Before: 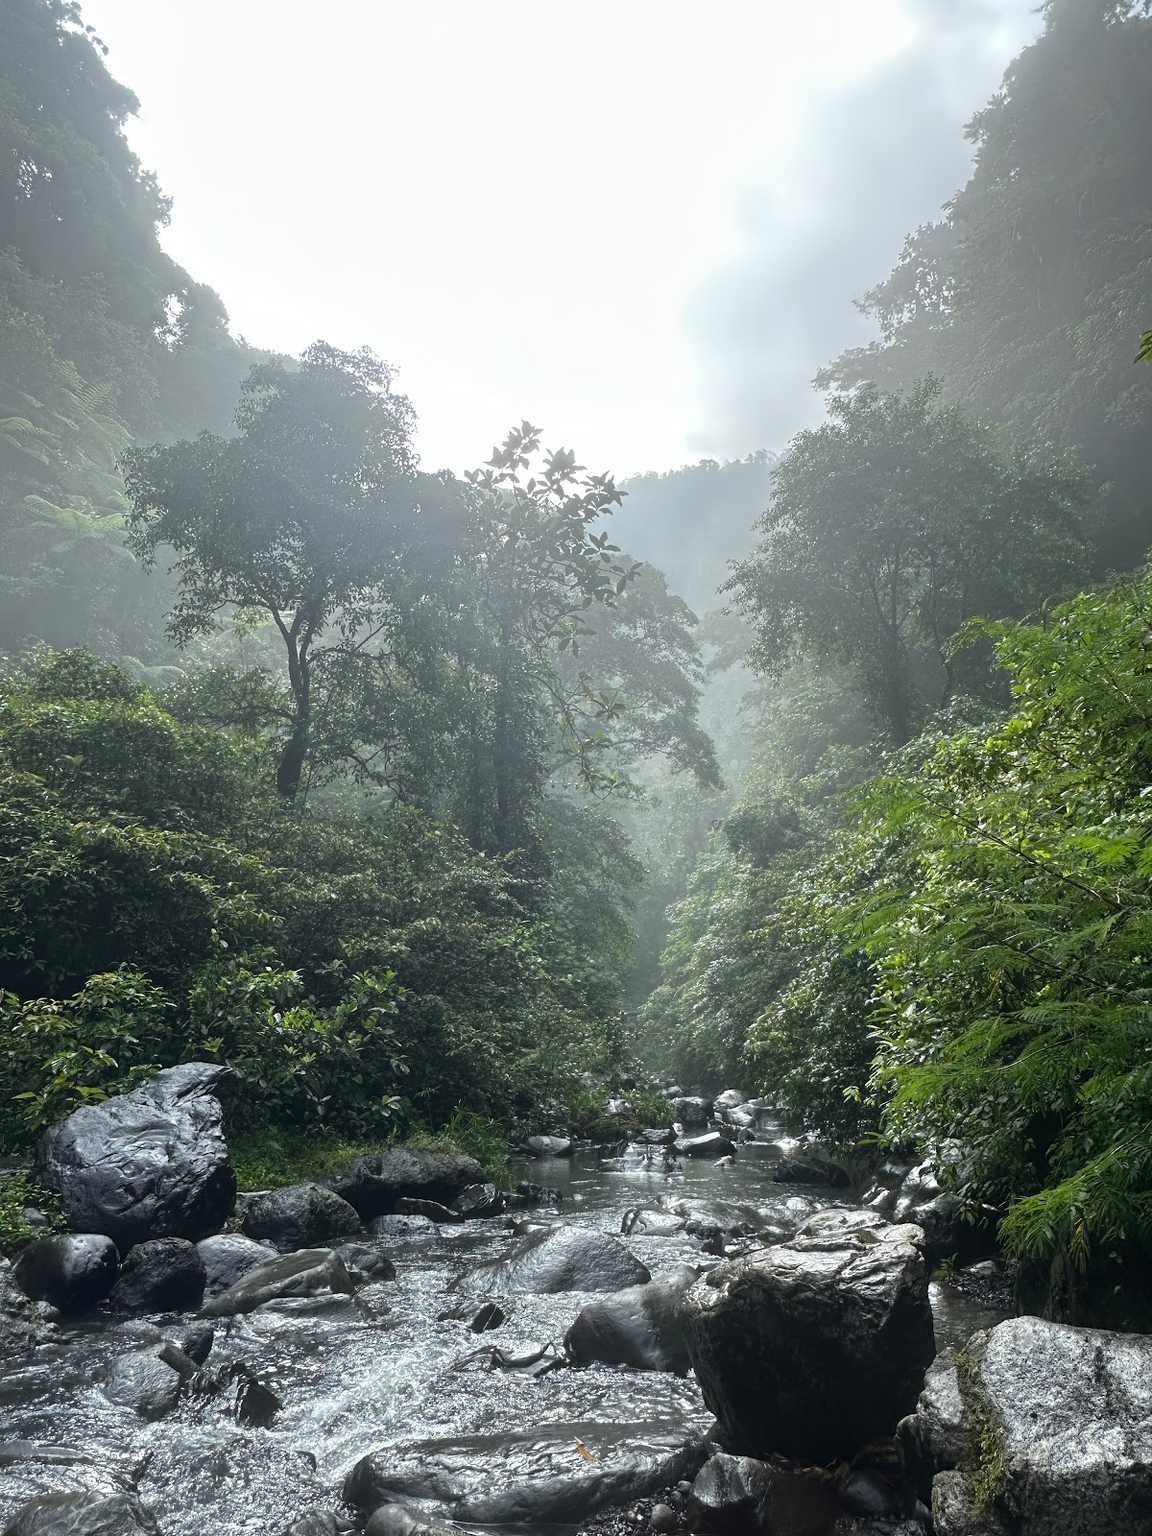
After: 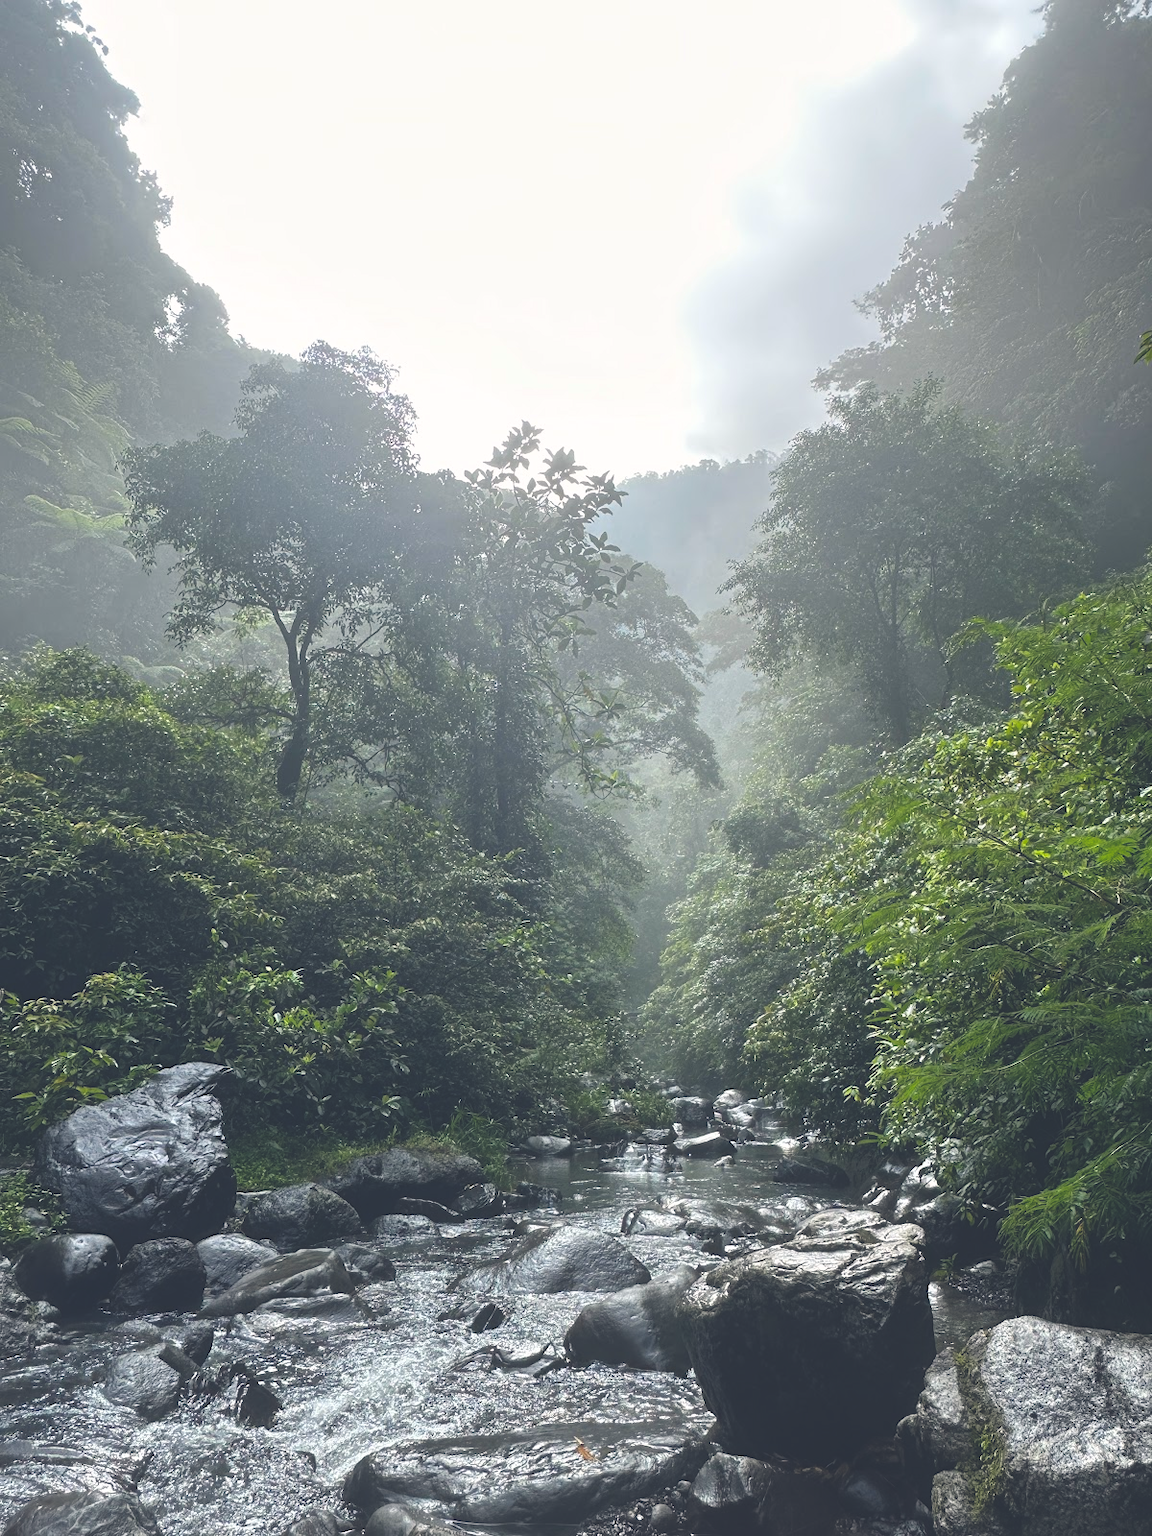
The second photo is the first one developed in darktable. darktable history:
tone equalizer: on, module defaults
exposure: black level correction -0.03, compensate highlight preservation false
color balance rgb: shadows lift › hue 87.51°, highlights gain › chroma 0.68%, highlights gain › hue 55.1°, global offset › chroma 0.13%, global offset › hue 253.66°, linear chroma grading › global chroma 0.5%, perceptual saturation grading › global saturation 16.38%
